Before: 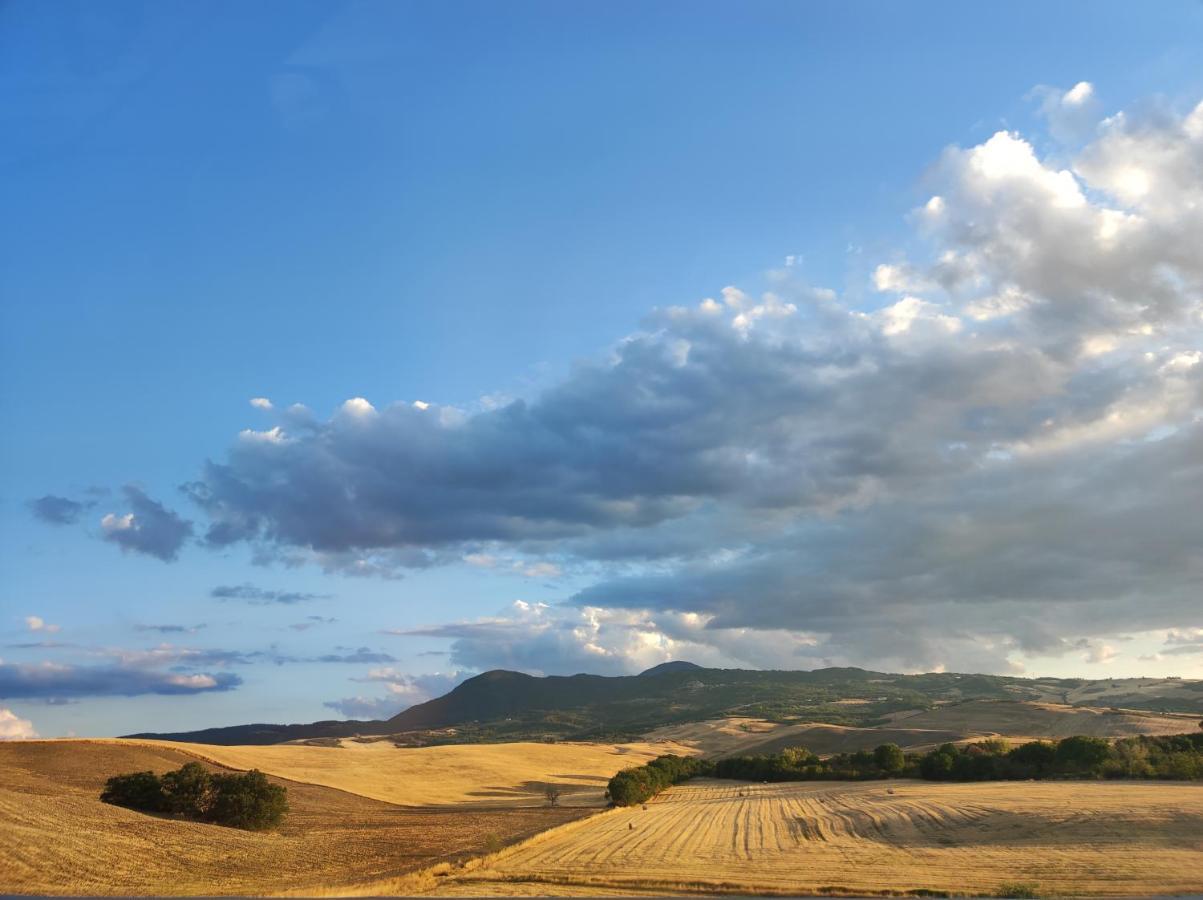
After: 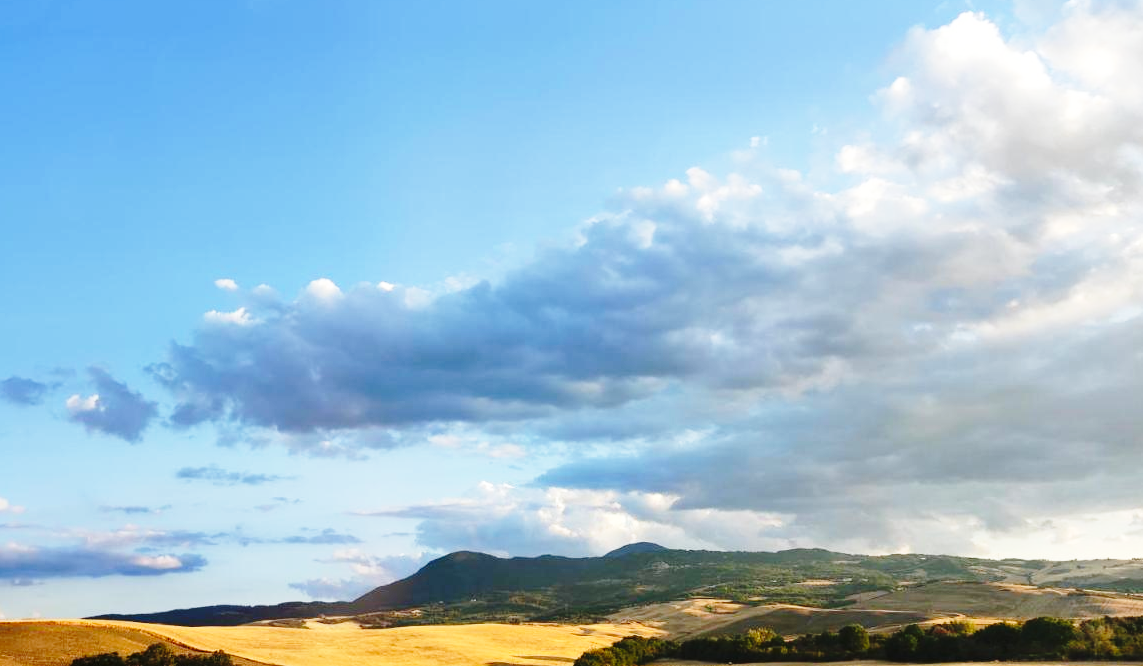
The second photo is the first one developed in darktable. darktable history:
crop and rotate: left 2.991%, top 13.302%, right 1.981%, bottom 12.636%
base curve: curves: ch0 [(0, 0) (0.04, 0.03) (0.133, 0.232) (0.448, 0.748) (0.843, 0.968) (1, 1)], preserve colors none
